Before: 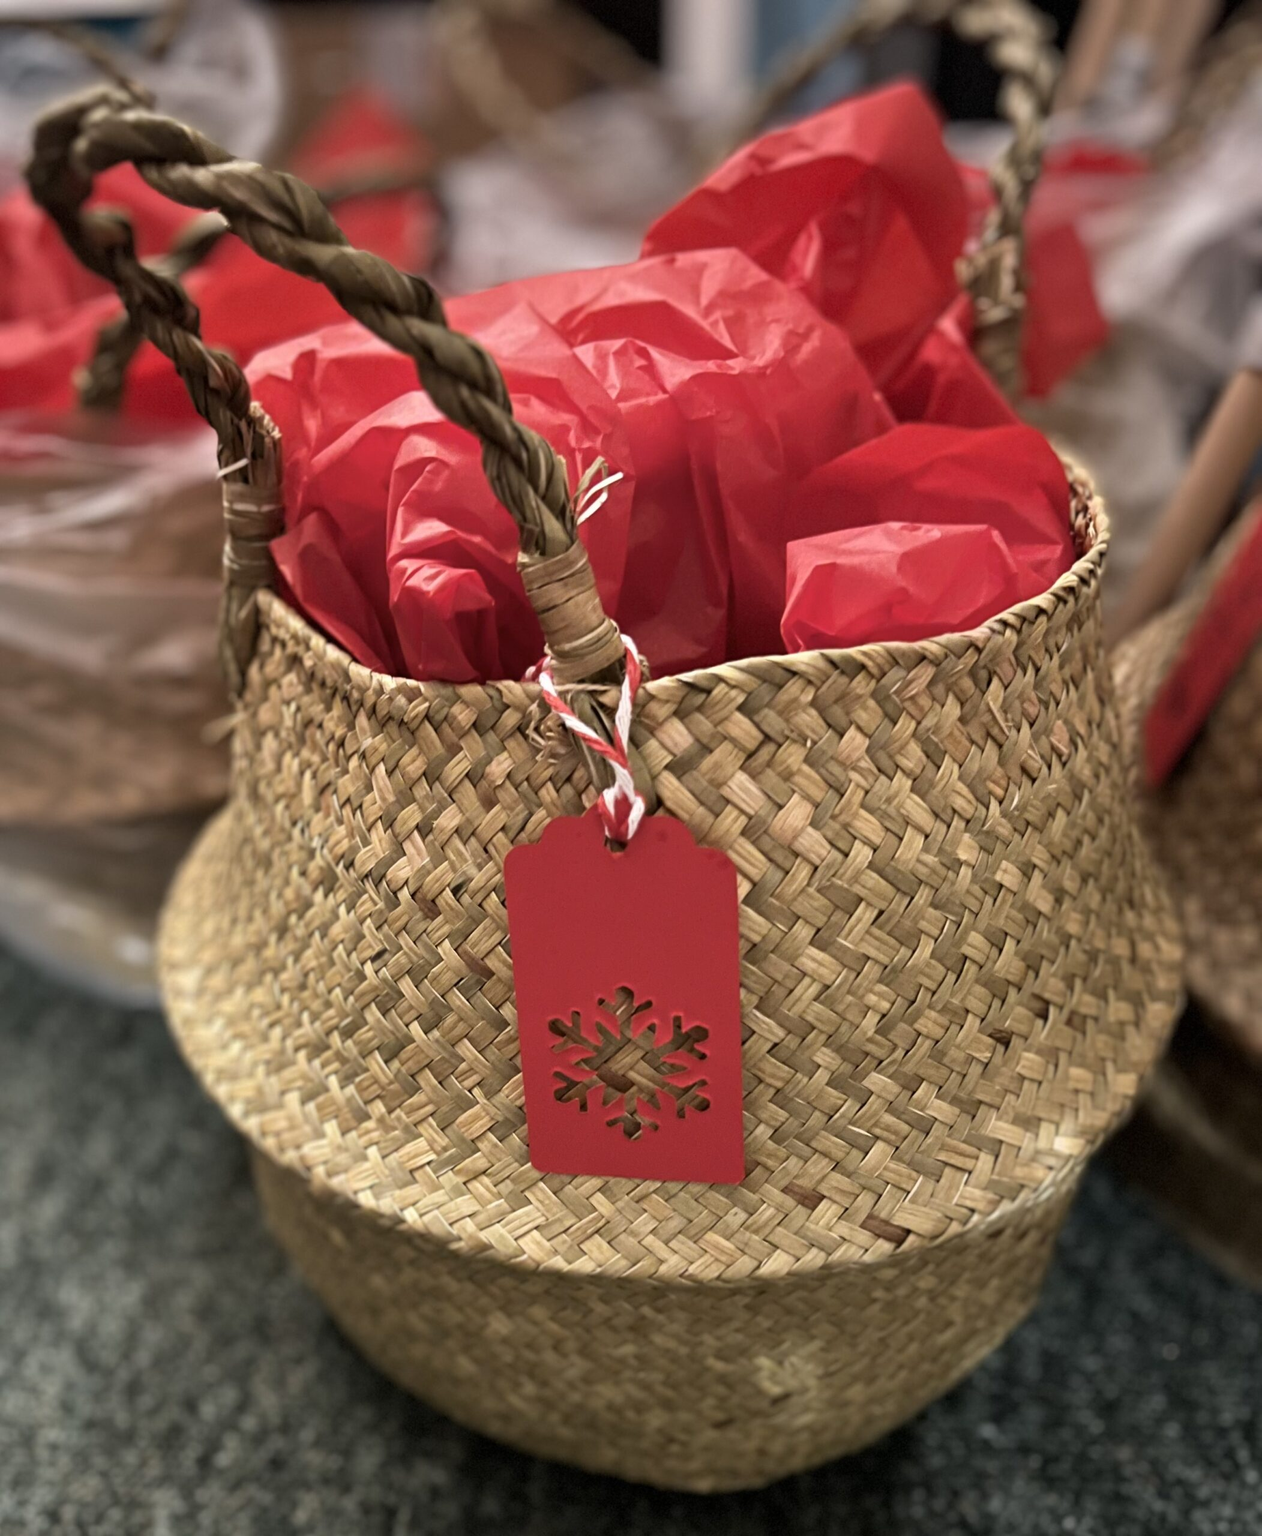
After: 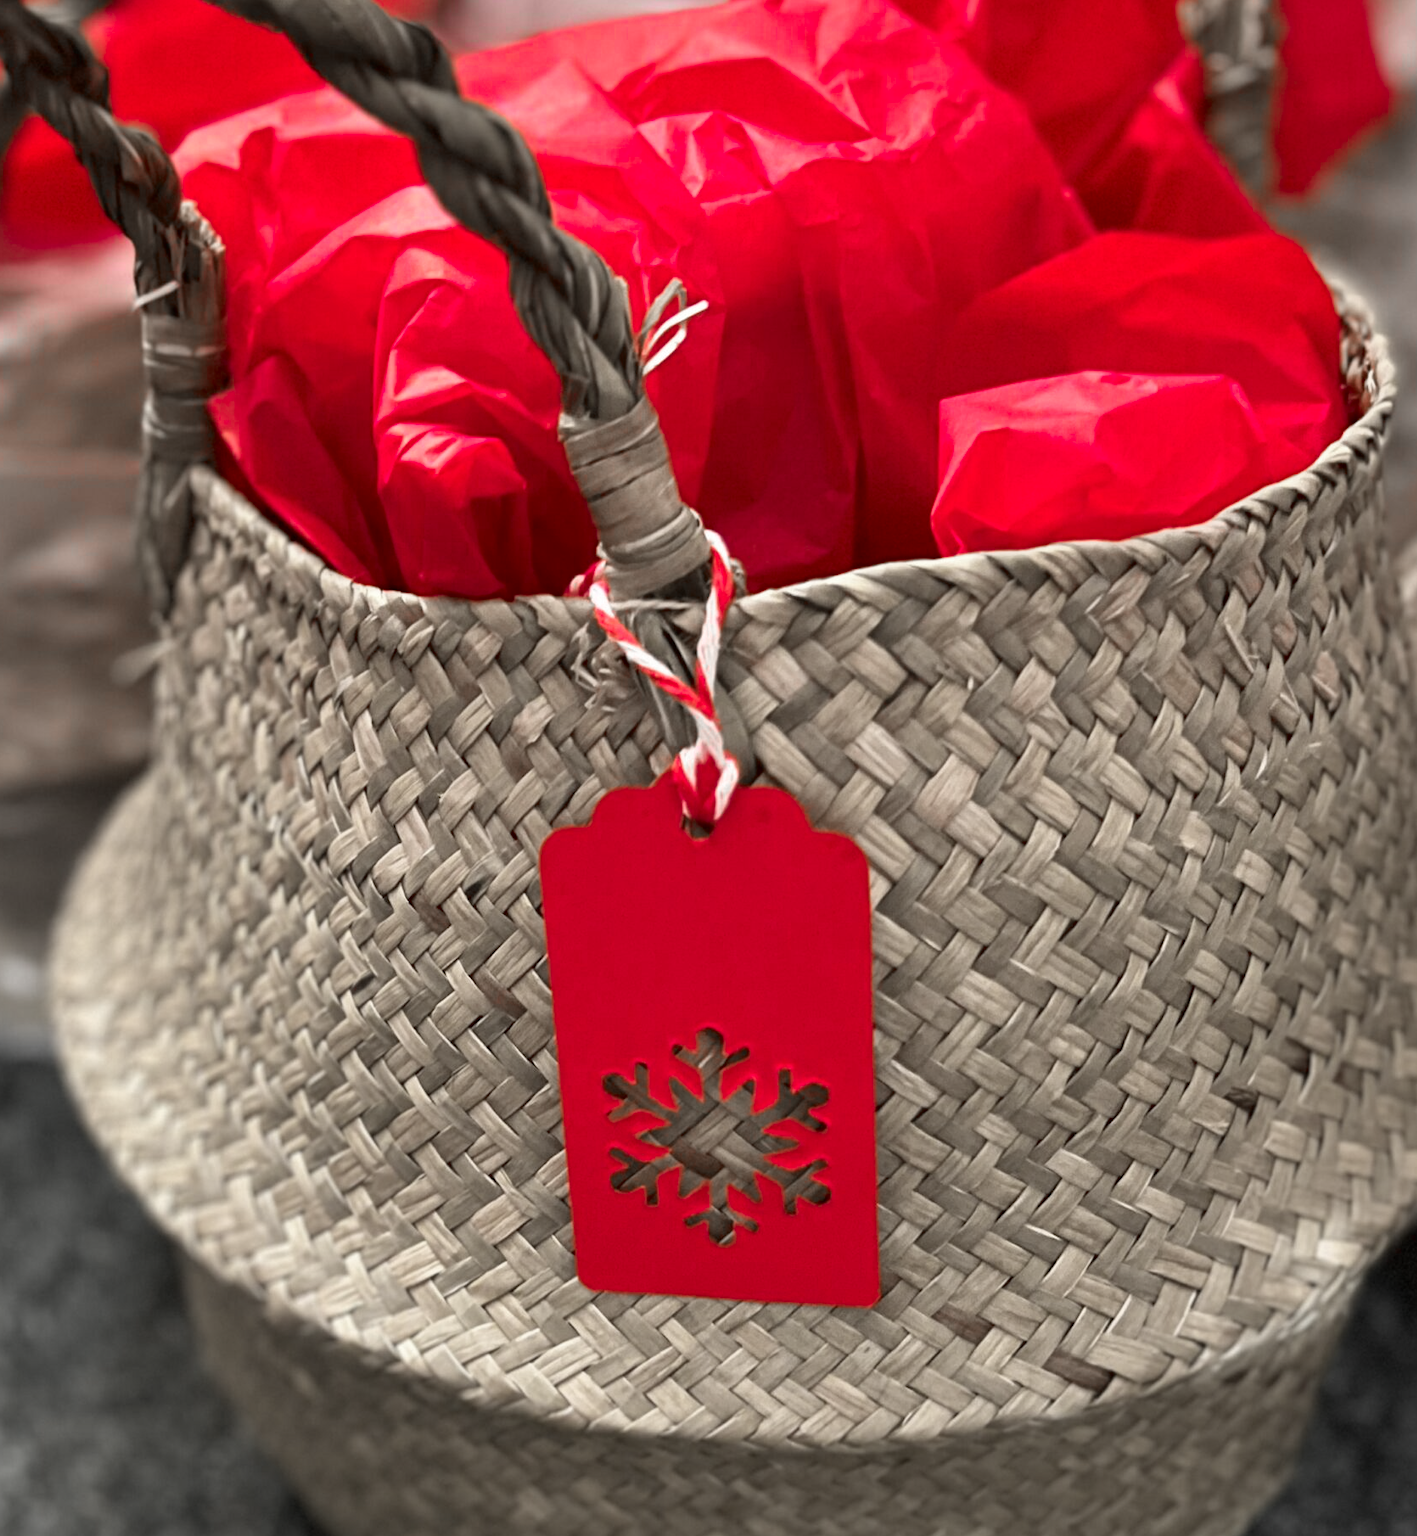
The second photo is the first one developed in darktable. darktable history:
crop: left 9.712%, top 16.928%, right 10.845%, bottom 12.332%
color zones: curves: ch1 [(0, 0.831) (0.08, 0.771) (0.157, 0.268) (0.241, 0.207) (0.562, -0.005) (0.714, -0.013) (0.876, 0.01) (1, 0.831)]
